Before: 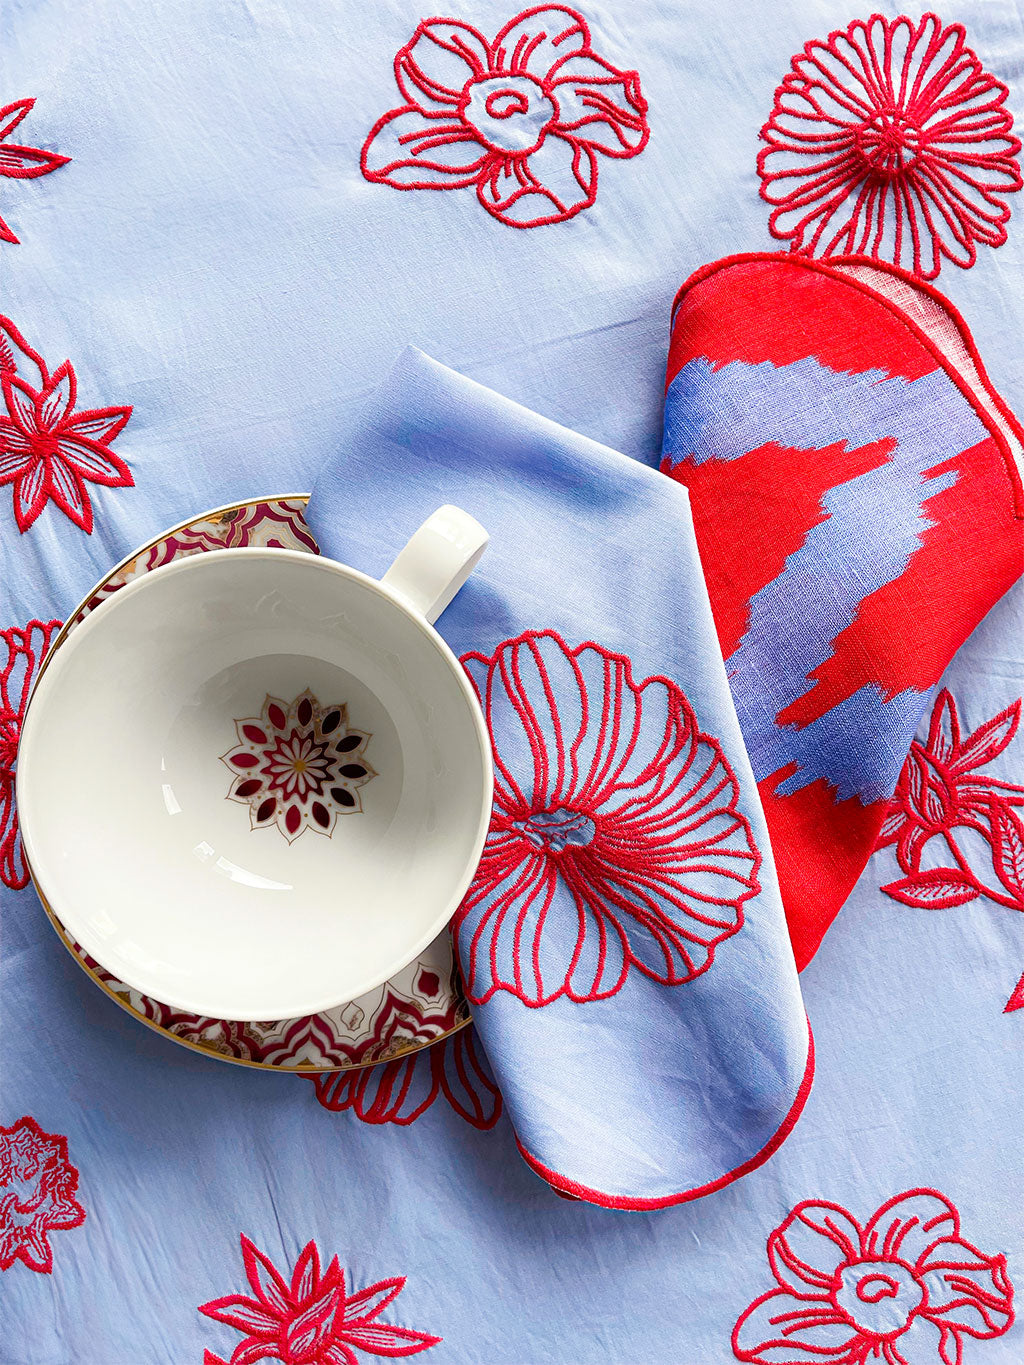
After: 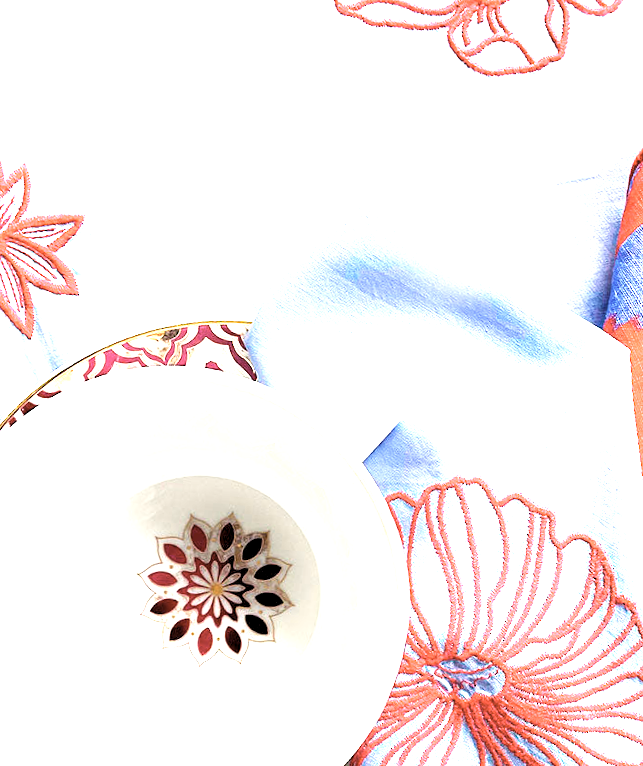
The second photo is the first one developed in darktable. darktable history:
levels: levels [0.062, 0.494, 0.925]
crop and rotate: angle -5.45°, left 2.268%, top 6.743%, right 27.233%, bottom 30.272%
color zones: curves: ch0 [(0, 0.558) (0.143, 0.559) (0.286, 0.529) (0.429, 0.505) (0.571, 0.5) (0.714, 0.5) (0.857, 0.5) (1, 0.558)]; ch1 [(0, 0.469) (0.01, 0.469) (0.12, 0.446) (0.248, 0.469) (0.5, 0.5) (0.748, 0.5) (0.99, 0.469) (1, 0.469)]
exposure: black level correction 0.001, exposure 1.398 EV, compensate highlight preservation false
base curve: curves: ch0 [(0, 0) (0.666, 0.806) (1, 1)], preserve colors none
color correction: highlights b* -0.048, saturation 0.823
